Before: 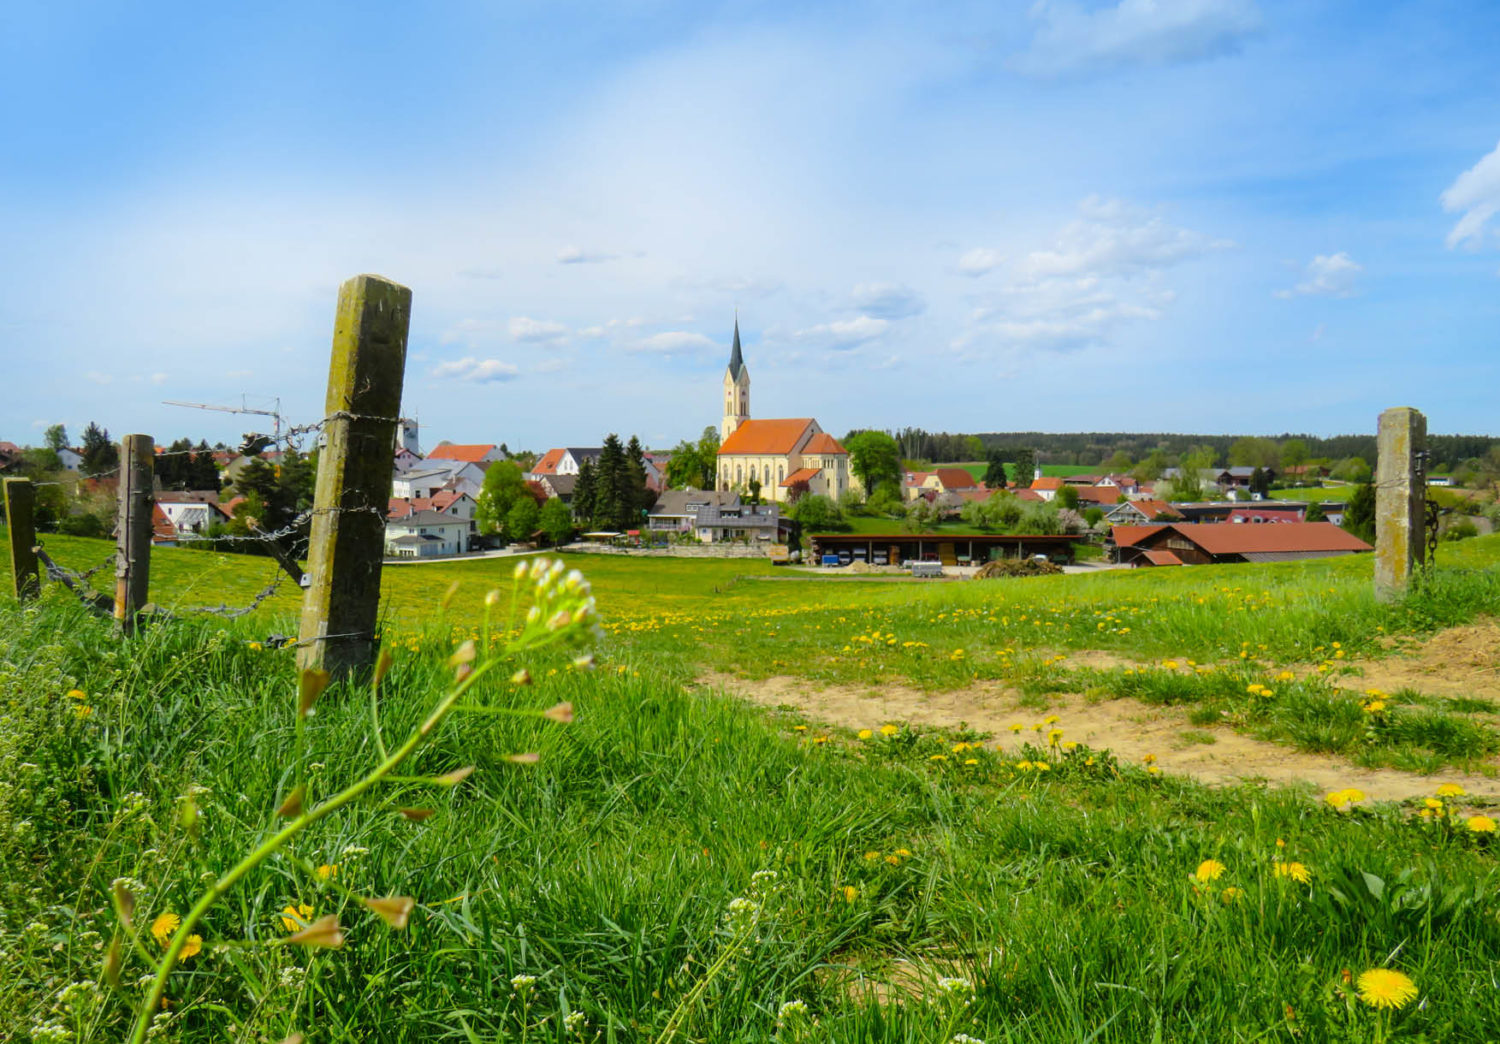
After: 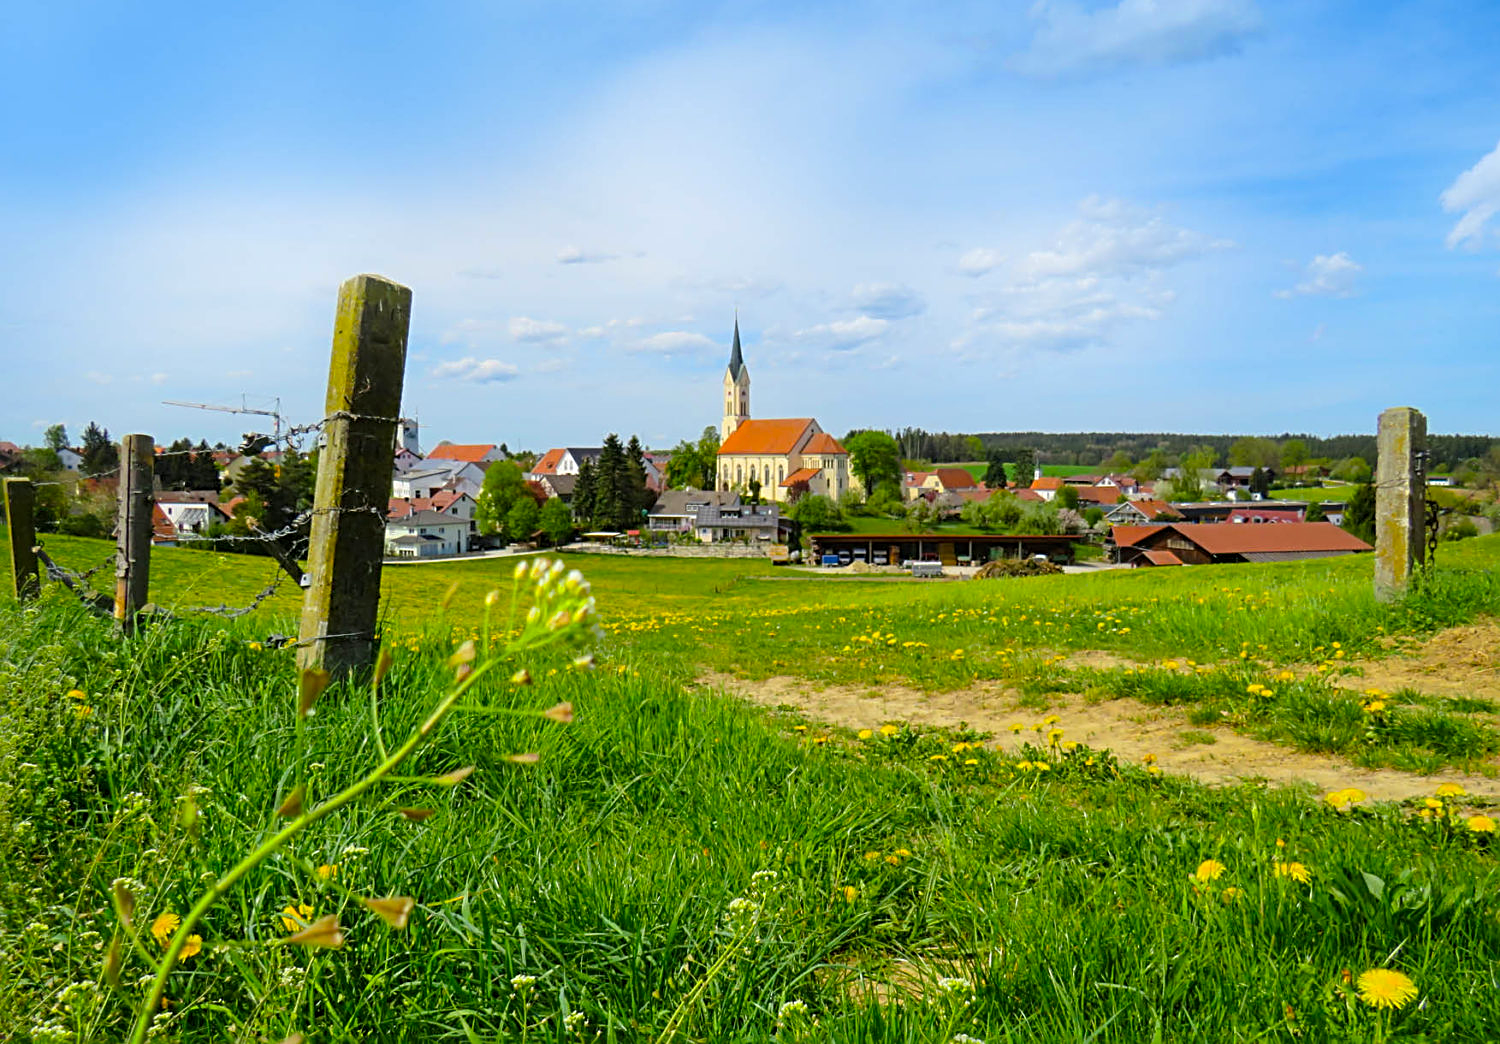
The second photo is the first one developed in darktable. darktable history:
color balance: output saturation 110%
sharpen: radius 3.119
